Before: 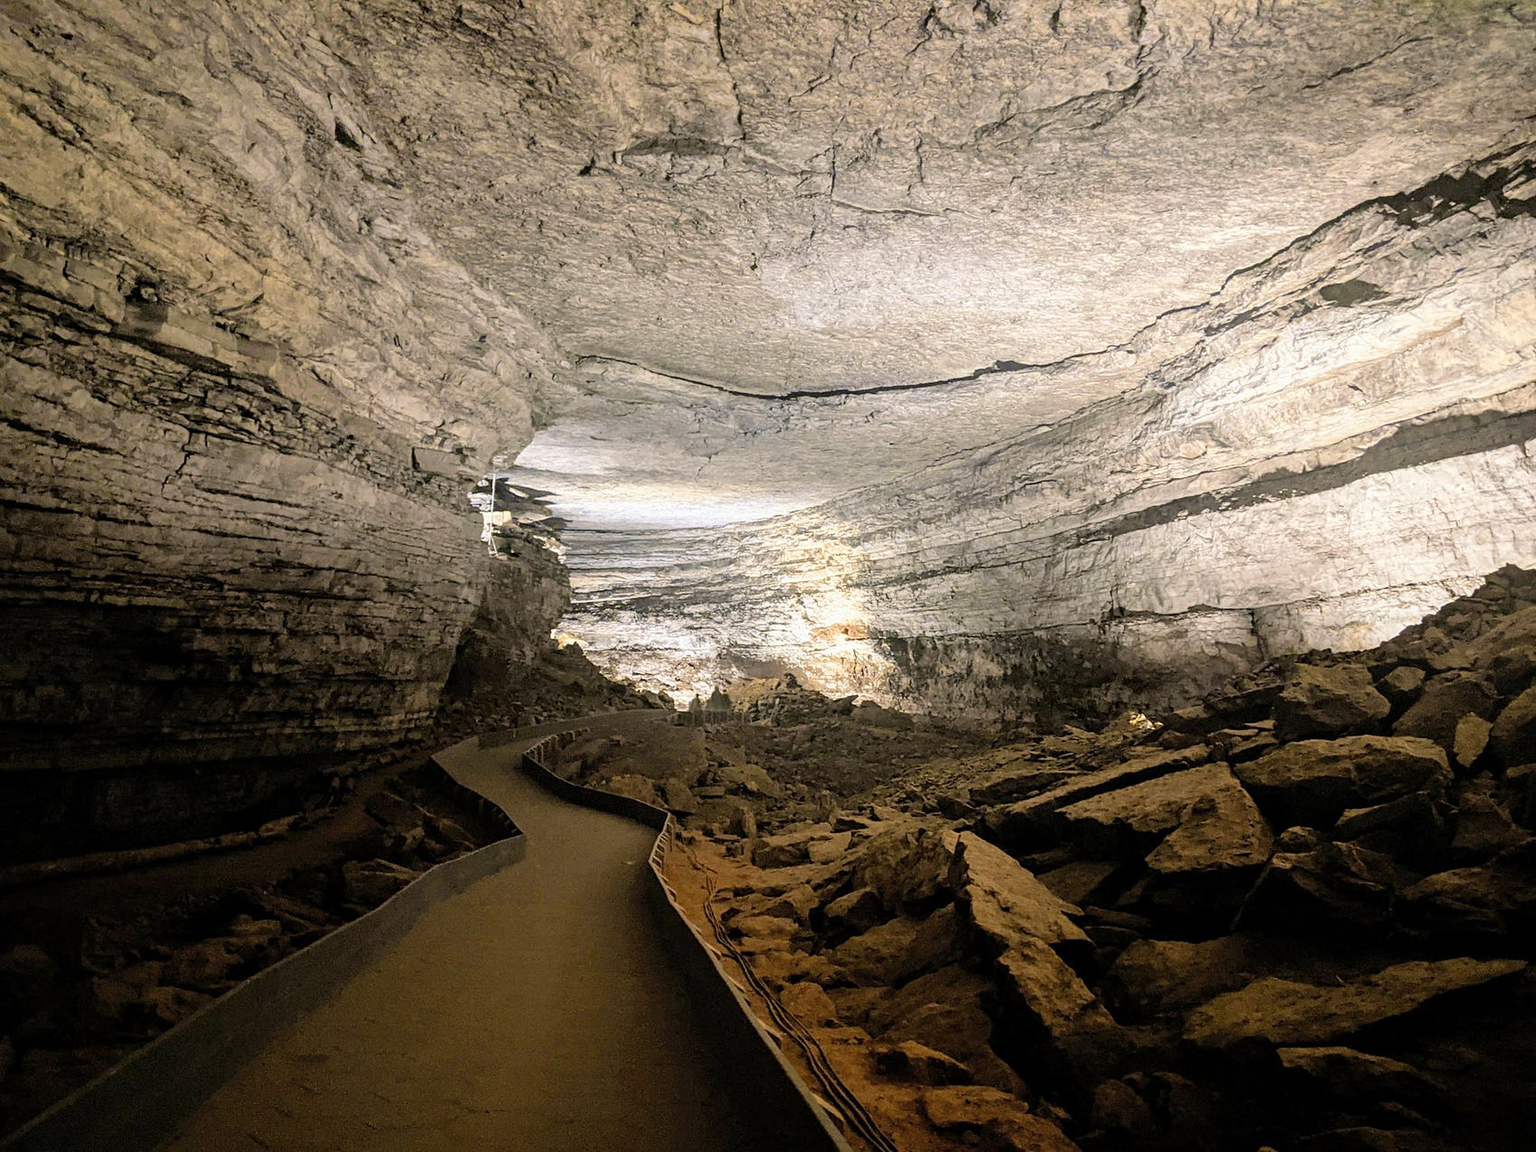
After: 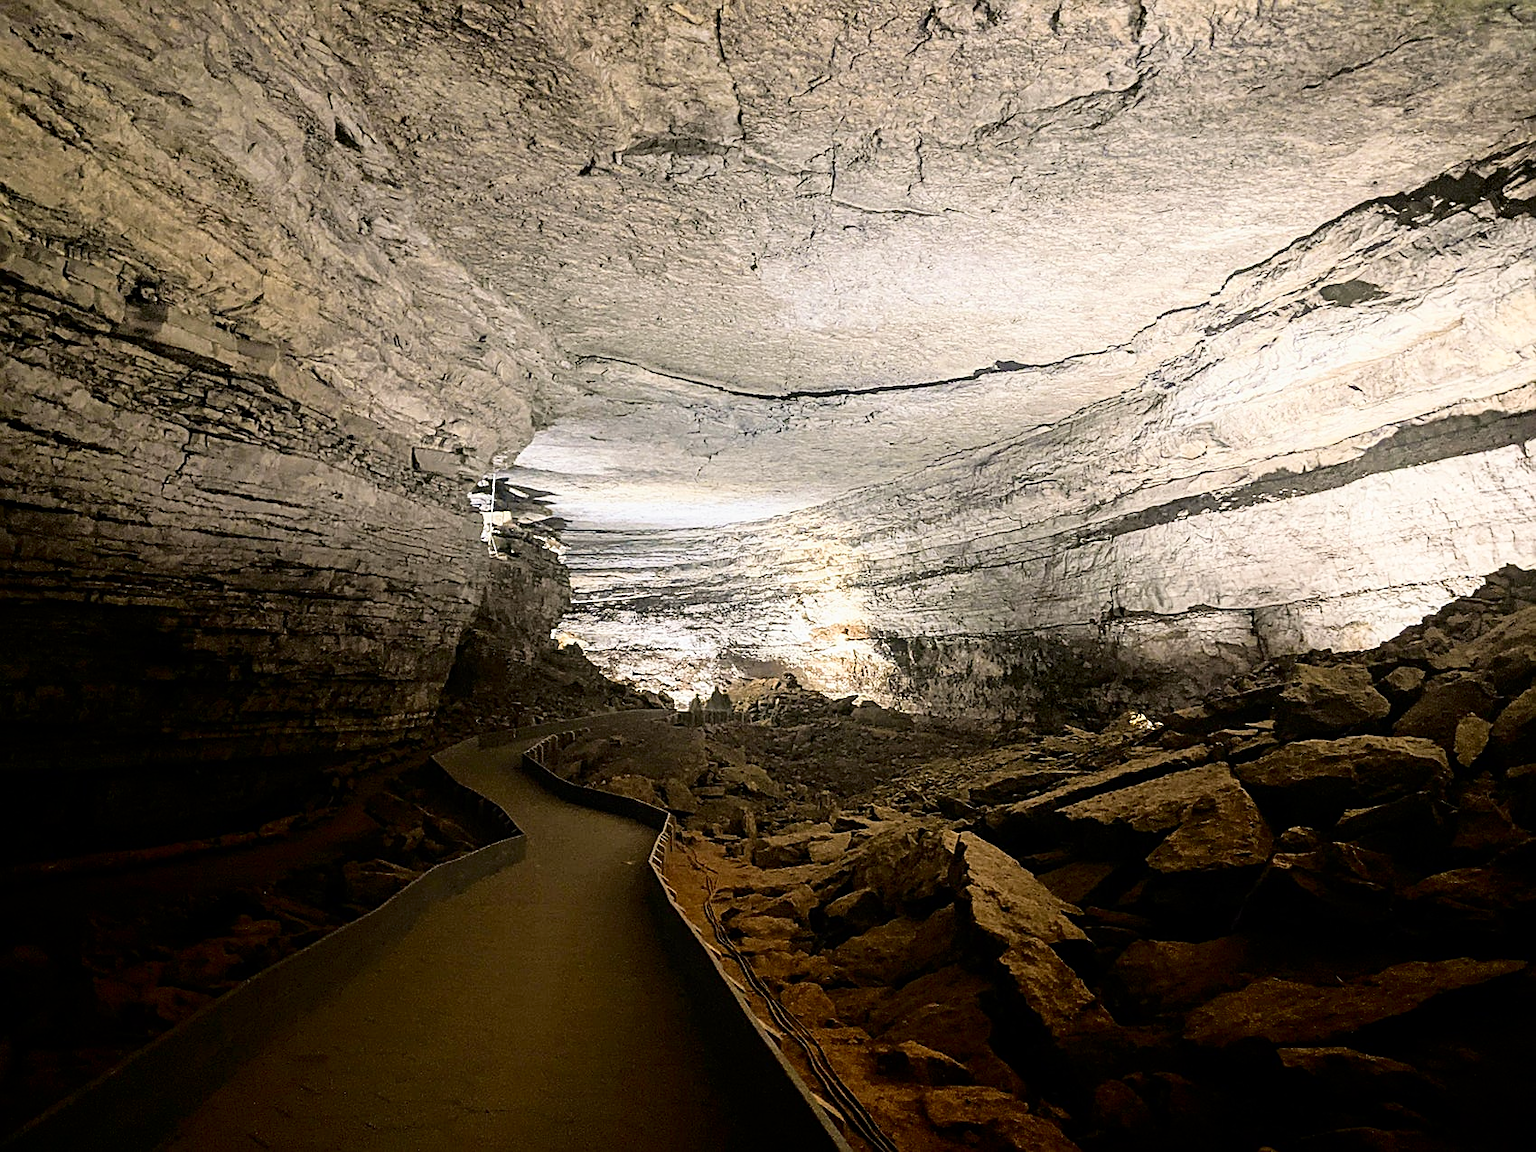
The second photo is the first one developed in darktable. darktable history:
sharpen: on, module defaults
shadows and highlights: shadows -60.94, white point adjustment -5.07, highlights 62.09
